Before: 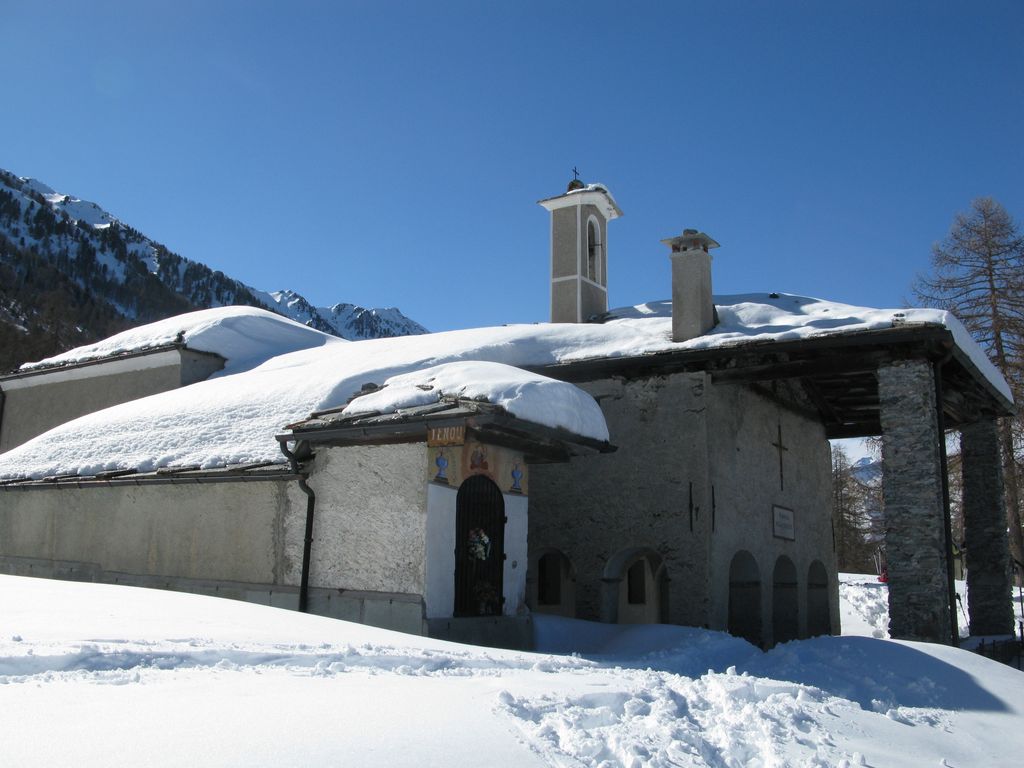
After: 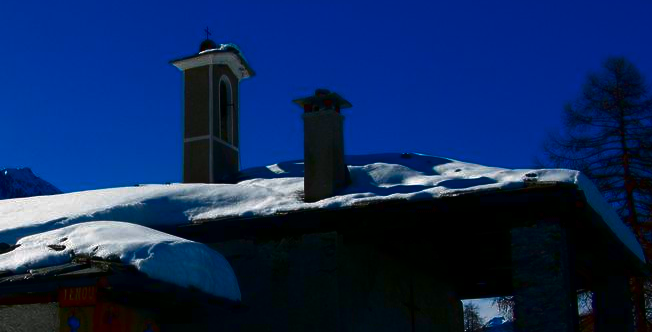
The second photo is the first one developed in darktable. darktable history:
contrast brightness saturation: brightness -1, saturation 1
crop: left 36.005%, top 18.293%, right 0.31%, bottom 38.444%
